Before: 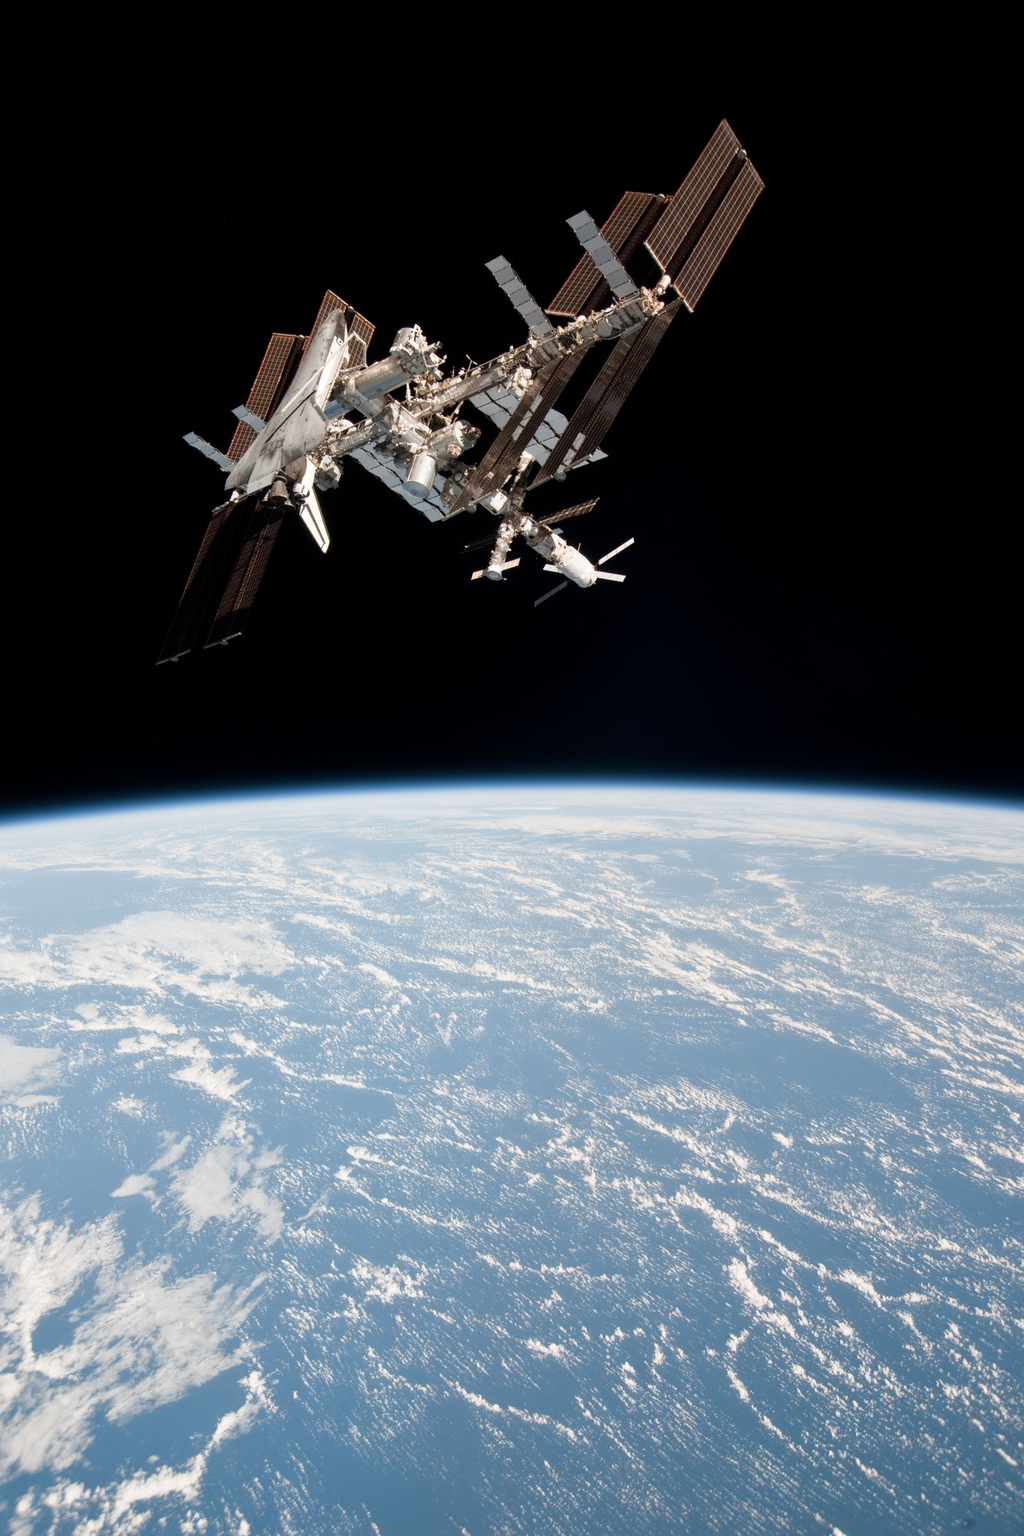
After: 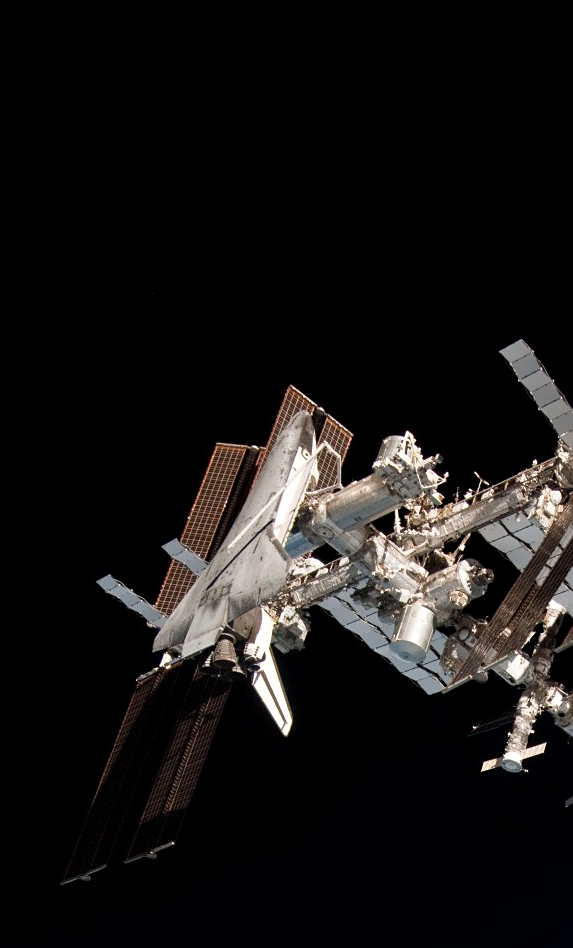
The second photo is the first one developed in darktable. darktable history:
sharpen: amount 0.2
contrast equalizer: y [[0.518, 0.517, 0.501, 0.5, 0.5, 0.5], [0.5 ×6], [0.5 ×6], [0 ×6], [0 ×6]]
crop and rotate: left 10.817%, top 0.062%, right 47.194%, bottom 53.626%
